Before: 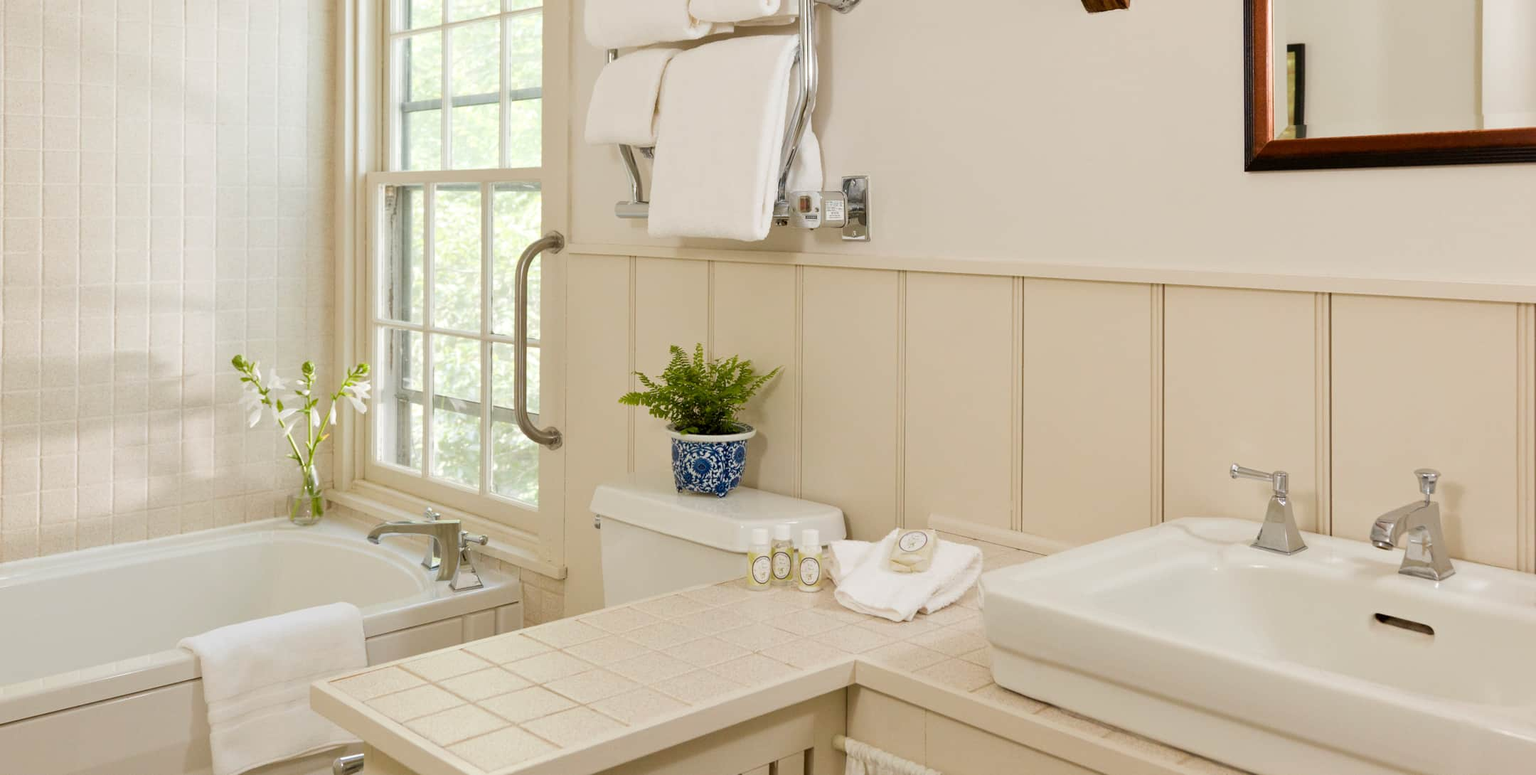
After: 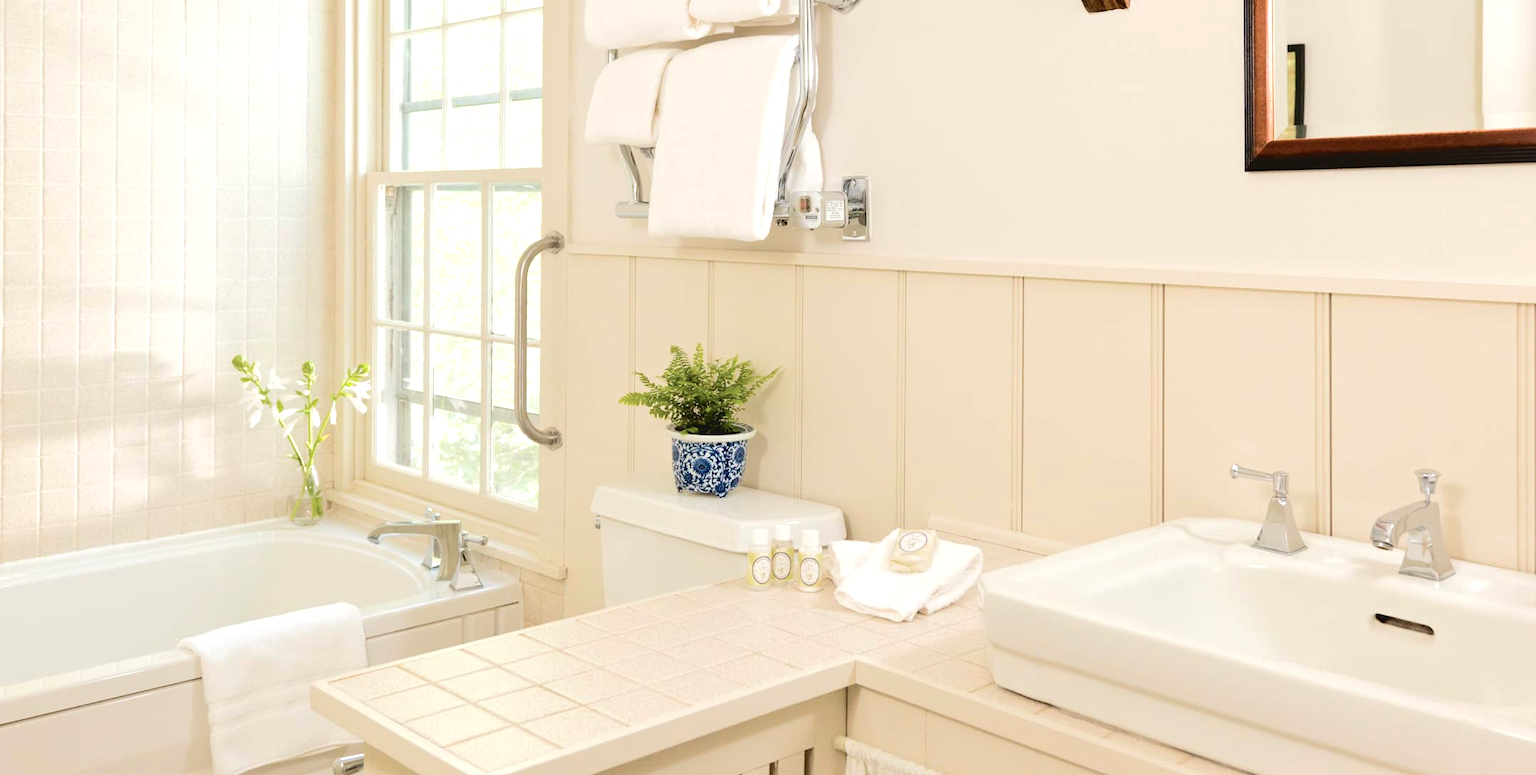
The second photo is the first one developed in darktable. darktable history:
exposure: black level correction 0, exposure 0.499 EV, compensate highlight preservation false
tone curve: curves: ch0 [(0, 0) (0.003, 0.058) (0.011, 0.059) (0.025, 0.061) (0.044, 0.067) (0.069, 0.084) (0.1, 0.102) (0.136, 0.124) (0.177, 0.171) (0.224, 0.246) (0.277, 0.324) (0.335, 0.411) (0.399, 0.509) (0.468, 0.605) (0.543, 0.688) (0.623, 0.738) (0.709, 0.798) (0.801, 0.852) (0.898, 0.911) (1, 1)], color space Lab, independent channels, preserve colors none
contrast brightness saturation: saturation -0.069
